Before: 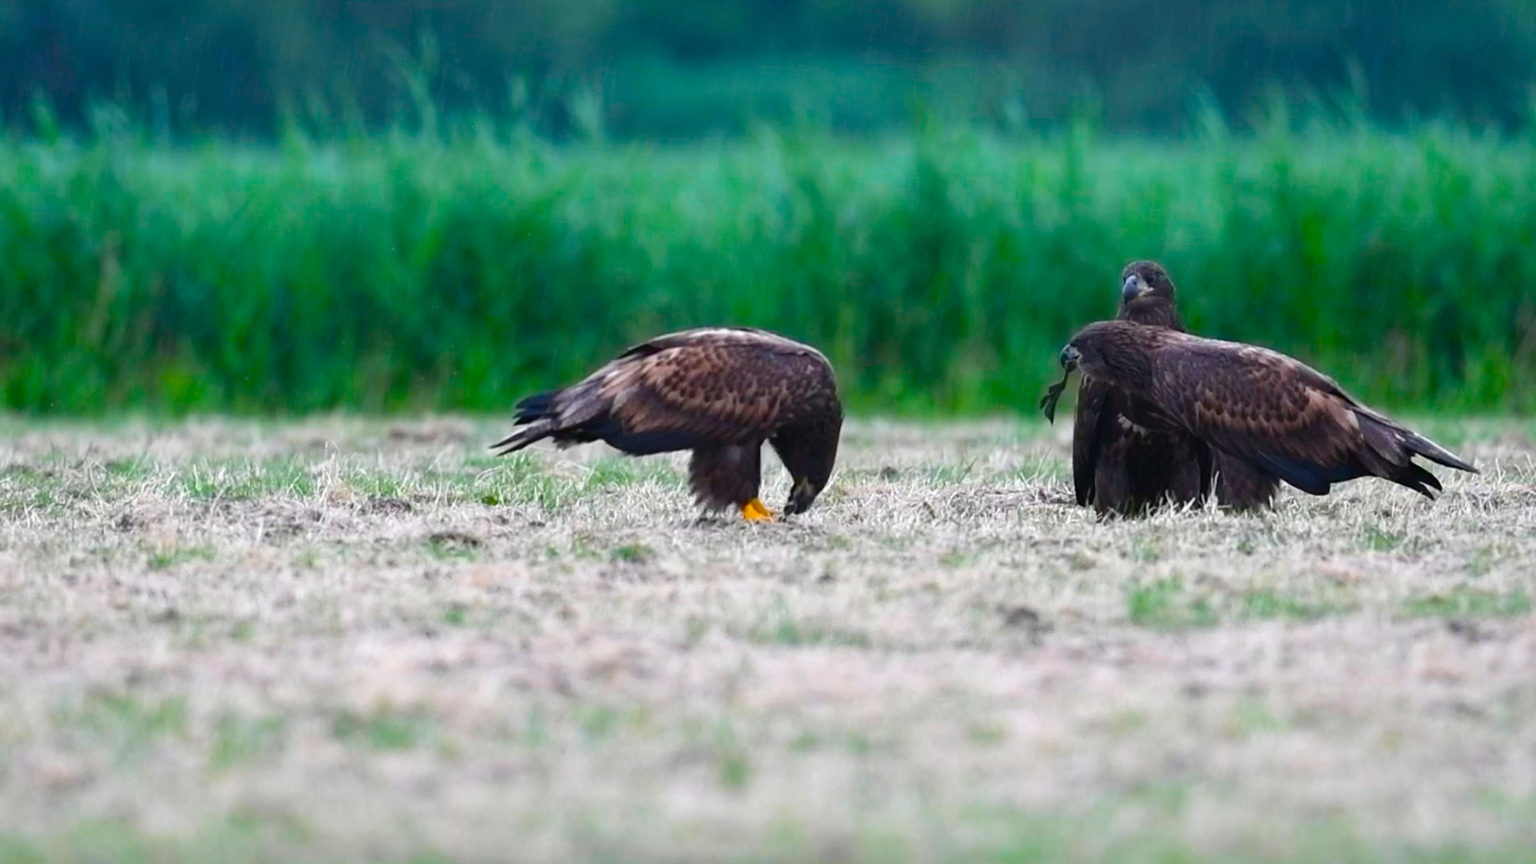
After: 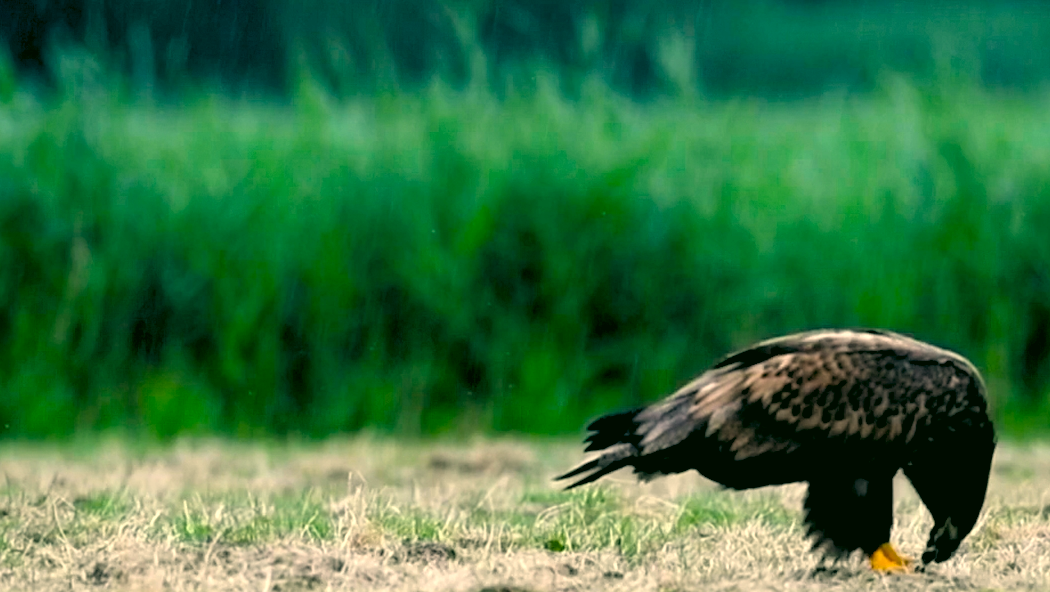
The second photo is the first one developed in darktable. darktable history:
crop and rotate: left 3.047%, top 7.509%, right 42.236%, bottom 37.598%
color correction: highlights a* 5.3, highlights b* 24.26, shadows a* -15.58, shadows b* 4.02
rgb levels: levels [[0.034, 0.472, 0.904], [0, 0.5, 1], [0, 0.5, 1]]
